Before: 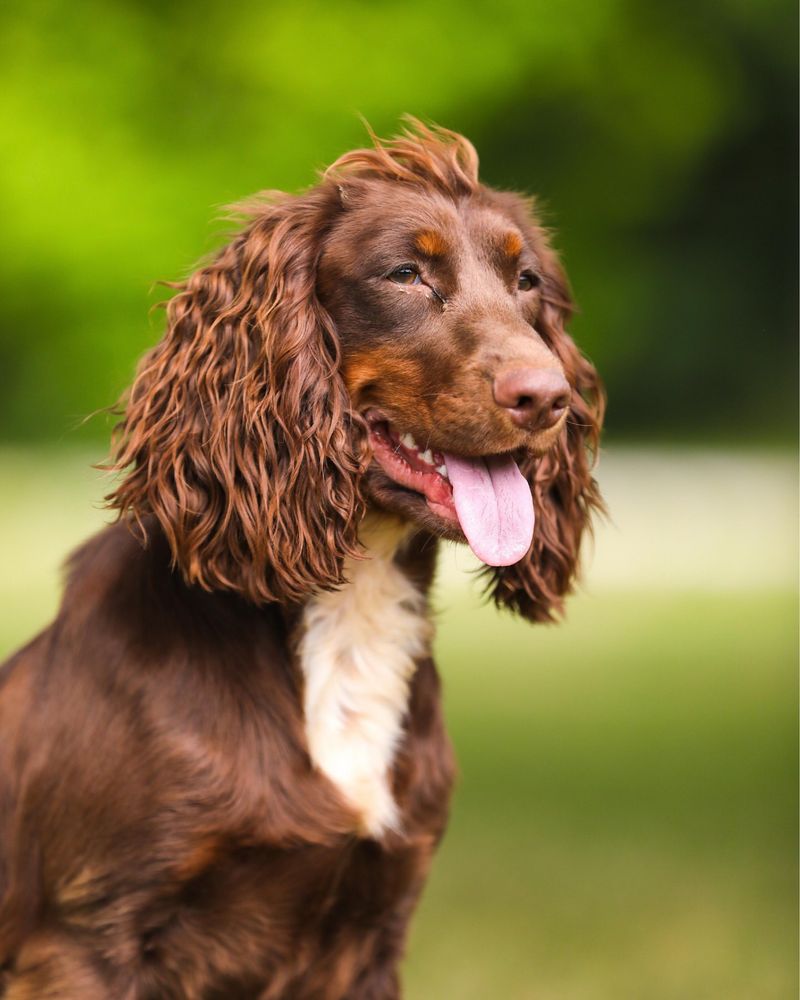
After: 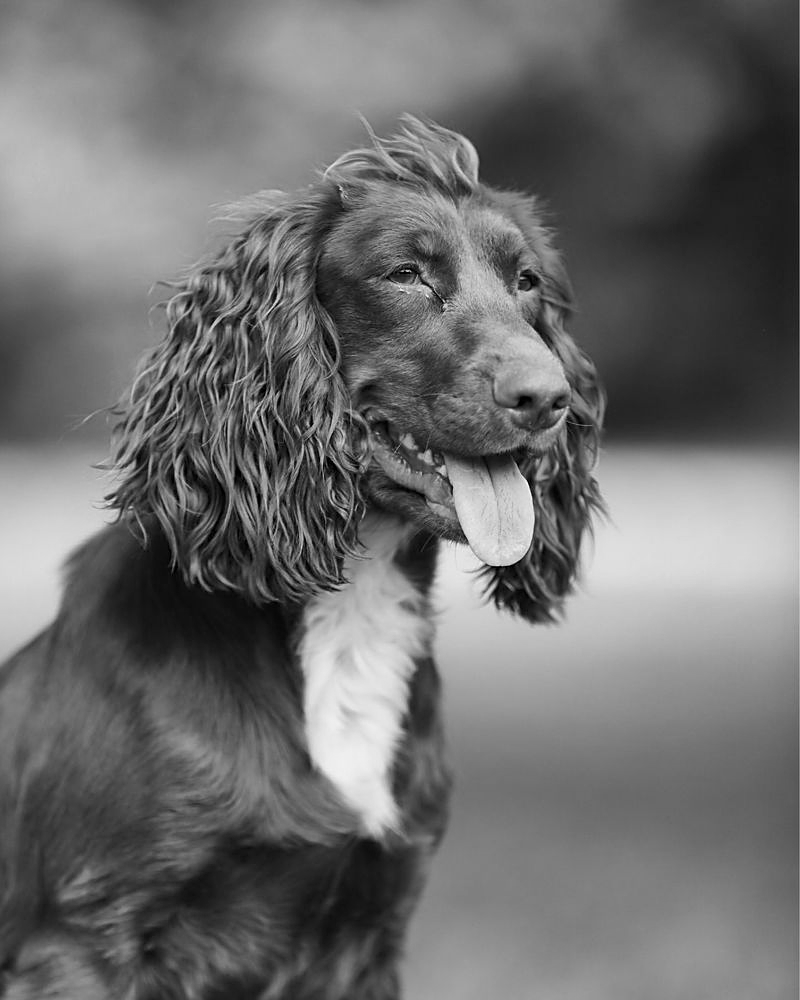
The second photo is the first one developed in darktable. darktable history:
shadows and highlights: soften with gaussian
monochrome: a -71.75, b 75.82
sharpen: on, module defaults
color balance rgb: perceptual saturation grading › global saturation 20%, perceptual saturation grading › highlights -25%, perceptual saturation grading › shadows 25%, global vibrance 50%
